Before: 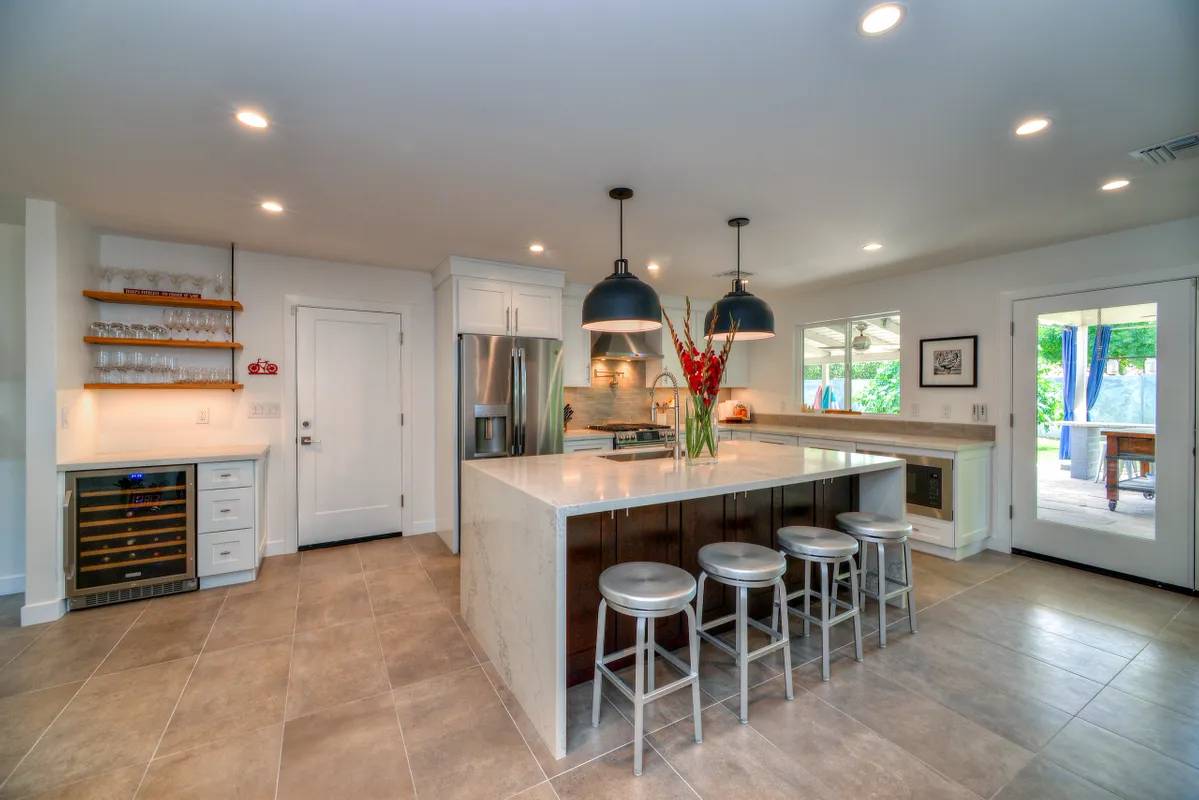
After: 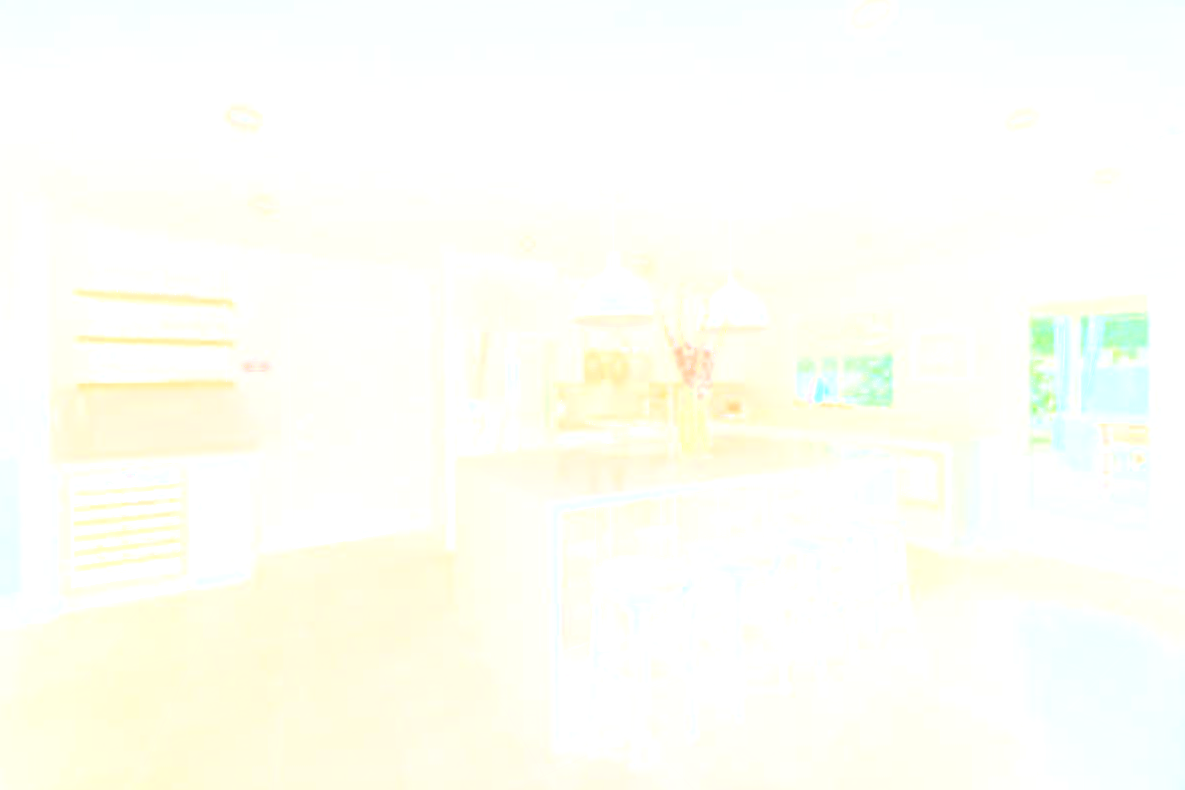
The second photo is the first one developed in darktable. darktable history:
bloom: size 85%, threshold 5%, strength 85%
rotate and perspective: rotation -0.45°, automatic cropping original format, crop left 0.008, crop right 0.992, crop top 0.012, crop bottom 0.988
